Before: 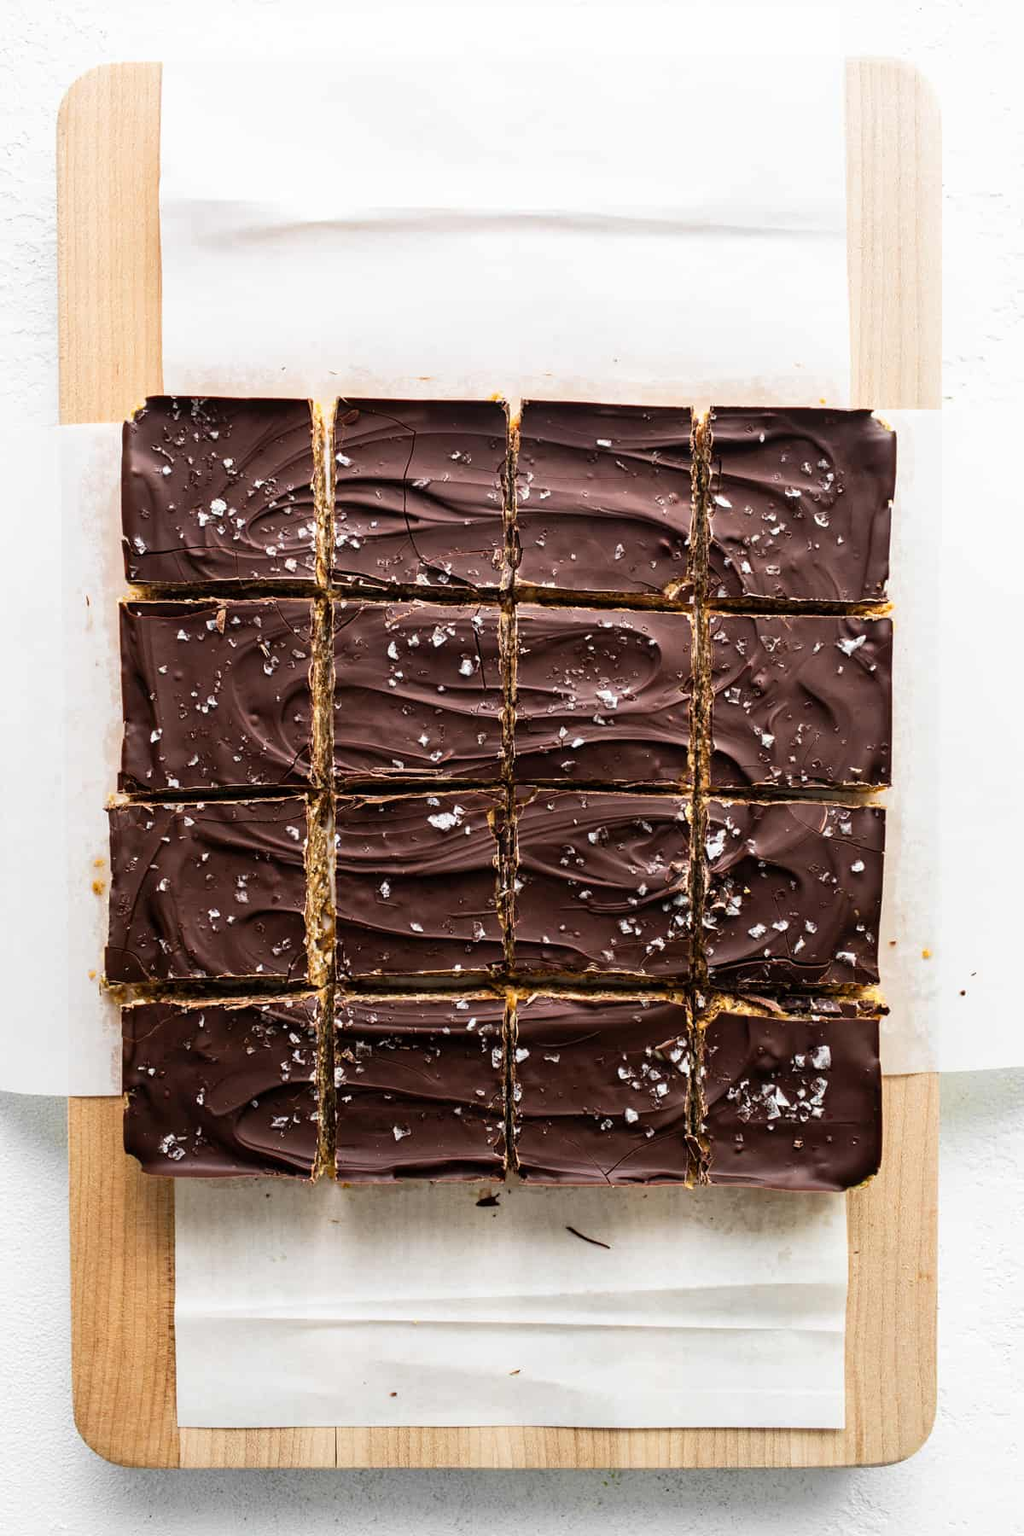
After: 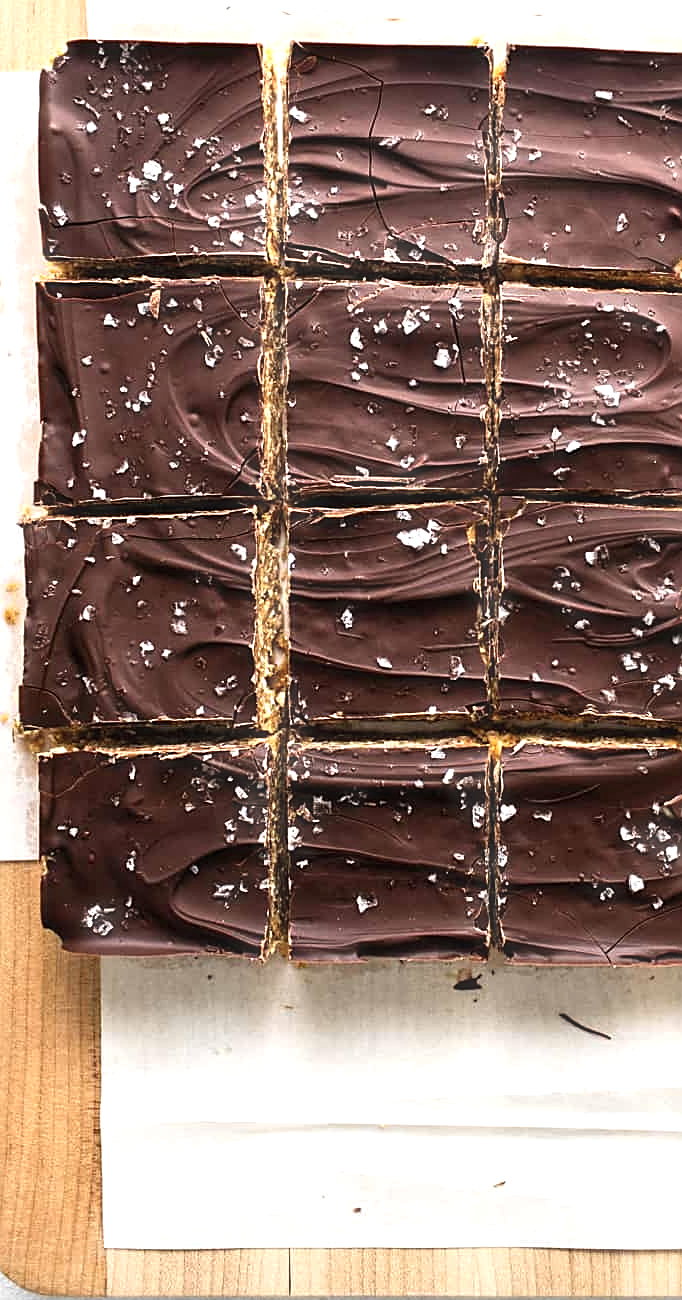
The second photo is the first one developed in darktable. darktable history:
crop: left 8.698%, top 23.597%, right 34.394%, bottom 4.173%
exposure: black level correction 0, exposure 0.499 EV, compensate exposure bias true, compensate highlight preservation false
haze removal: strength -0.112, compatibility mode true, adaptive false
sharpen: amount 0.592
